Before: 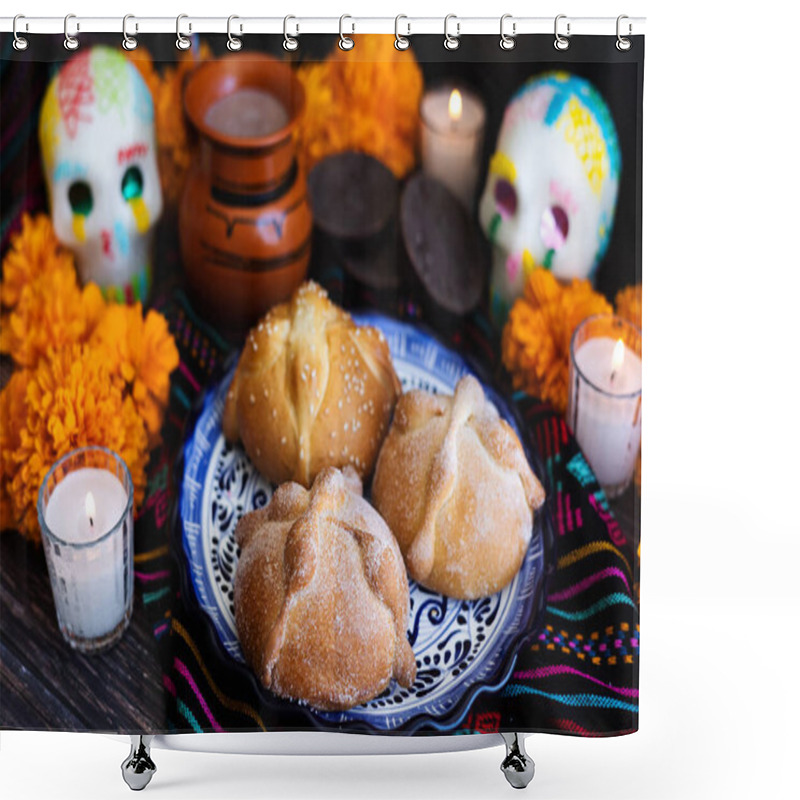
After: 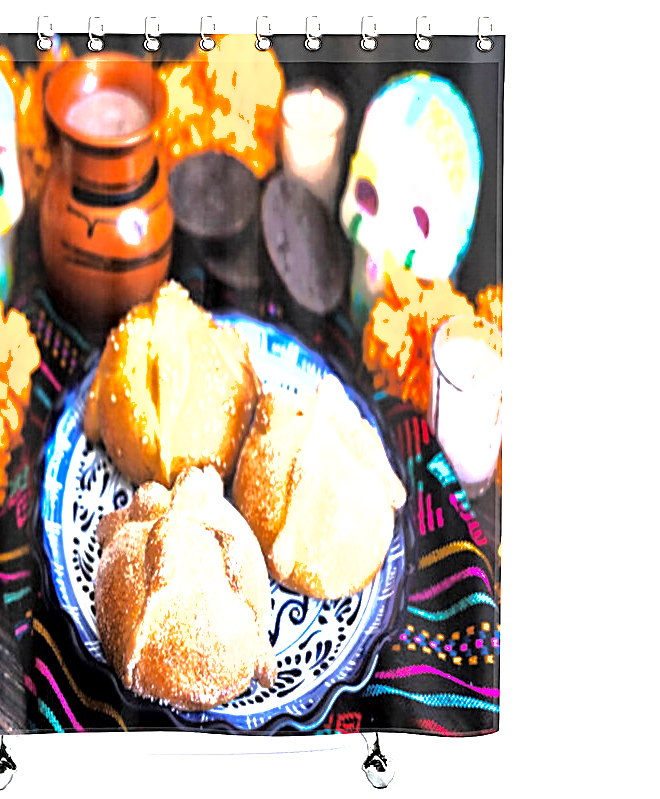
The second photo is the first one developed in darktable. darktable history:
local contrast: mode bilateral grid, contrast 26, coarseness 60, detail 151%, midtone range 0.2
sharpen: radius 3.106
crop: left 17.39%, bottom 0.038%
exposure: black level correction 0, exposure 1.739 EV, compensate highlight preservation false
shadows and highlights: highlights color adjustment 46.35%
tone curve: curves: ch0 [(0.003, 0) (0.066, 0.023) (0.154, 0.082) (0.281, 0.221) (0.405, 0.389) (0.517, 0.553) (0.716, 0.743) (0.822, 0.882) (1, 1)]; ch1 [(0, 0) (0.164, 0.115) (0.337, 0.332) (0.39, 0.398) (0.464, 0.461) (0.501, 0.5) (0.521, 0.526) (0.571, 0.606) (0.656, 0.677) (0.723, 0.731) (0.811, 0.796) (1, 1)]; ch2 [(0, 0) (0.337, 0.382) (0.464, 0.476) (0.501, 0.502) (0.527, 0.54) (0.556, 0.567) (0.575, 0.606) (0.659, 0.736) (1, 1)], color space Lab, linked channels, preserve colors none
tone equalizer: -8 EV -0.452 EV, -7 EV -0.37 EV, -6 EV -0.336 EV, -5 EV -0.252 EV, -3 EV 0.191 EV, -2 EV 0.323 EV, -1 EV 0.402 EV, +0 EV 0.397 EV
